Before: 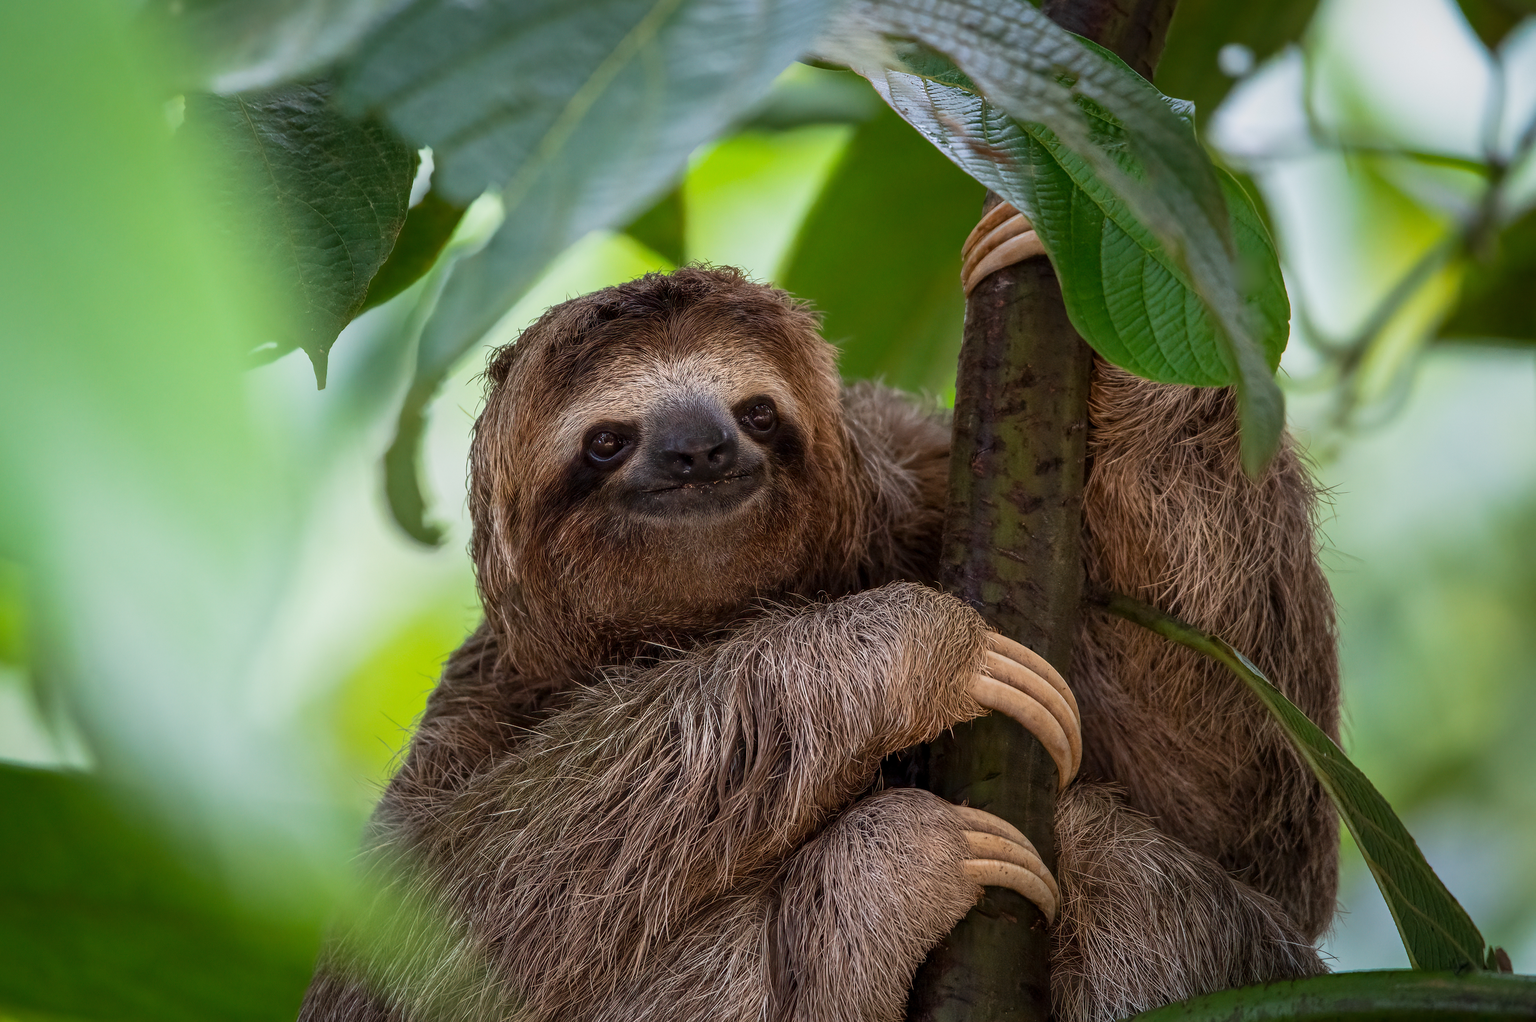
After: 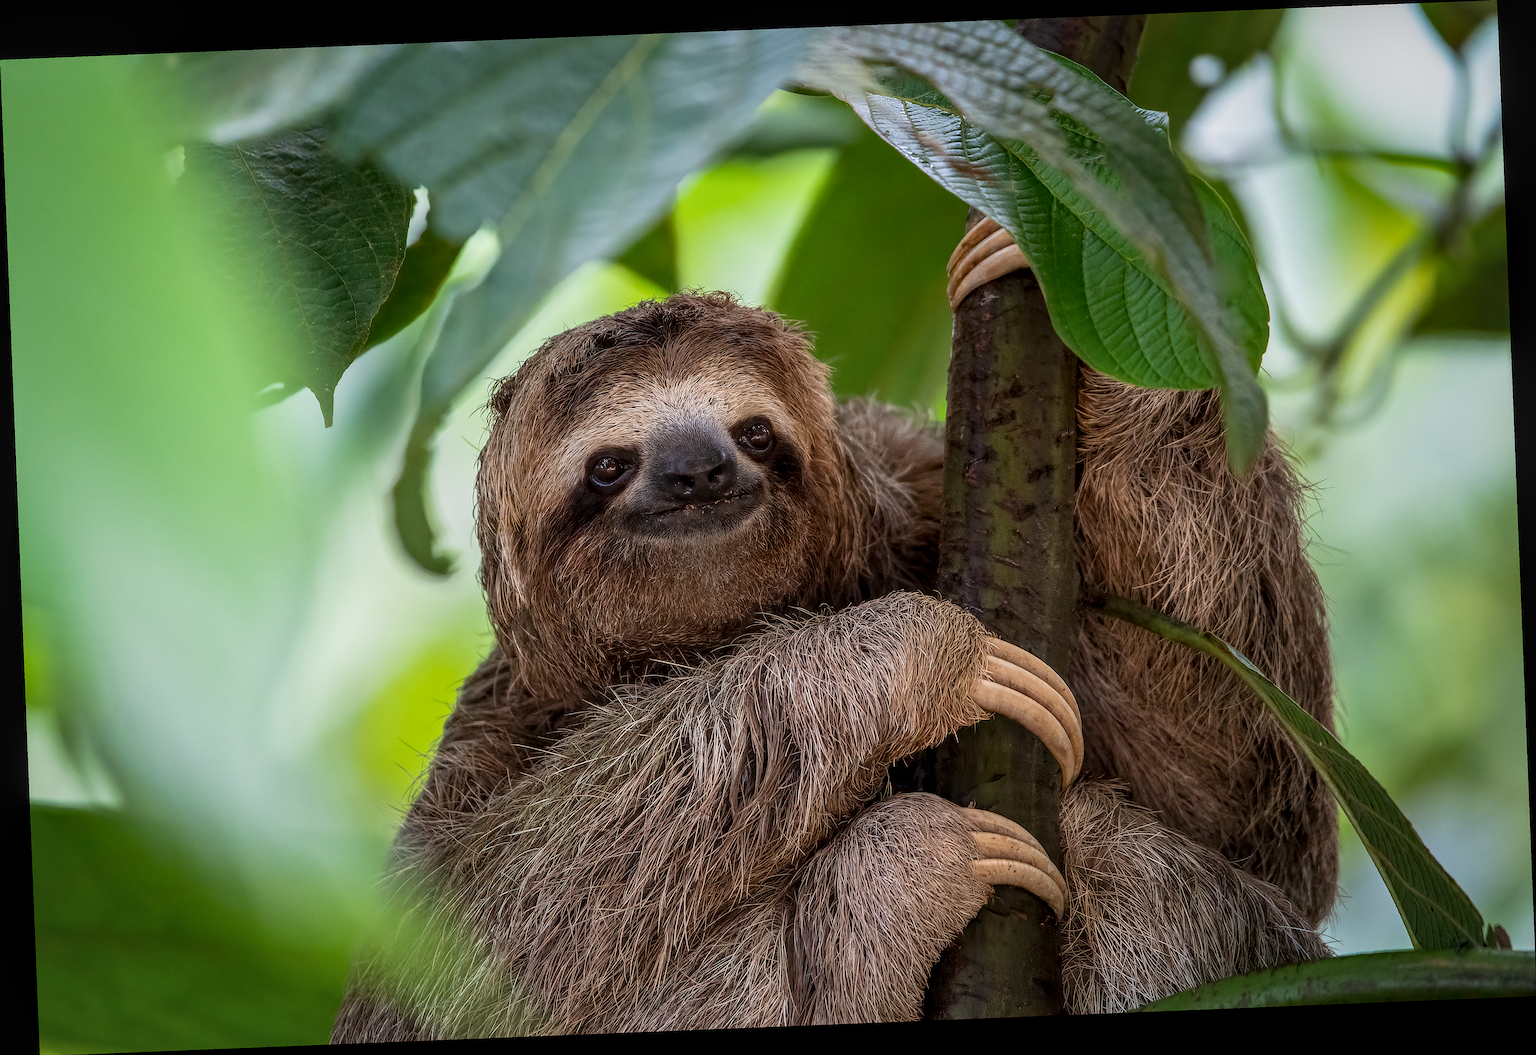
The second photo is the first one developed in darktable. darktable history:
rotate and perspective: rotation -2.29°, automatic cropping off
local contrast: on, module defaults
sharpen: on, module defaults
